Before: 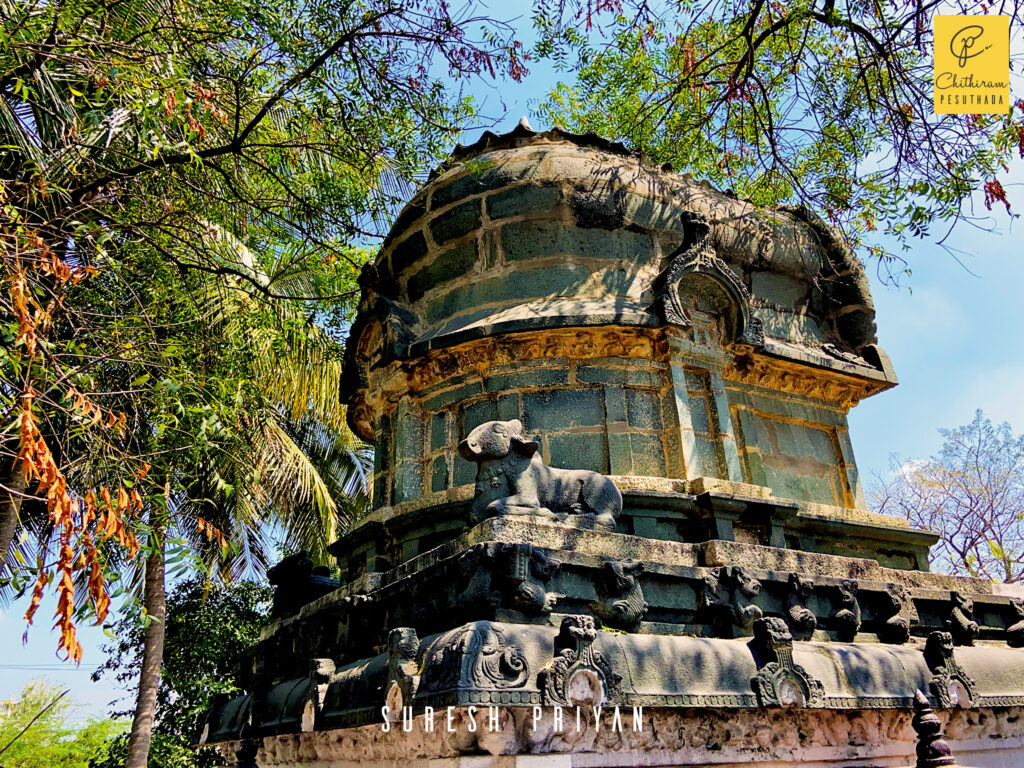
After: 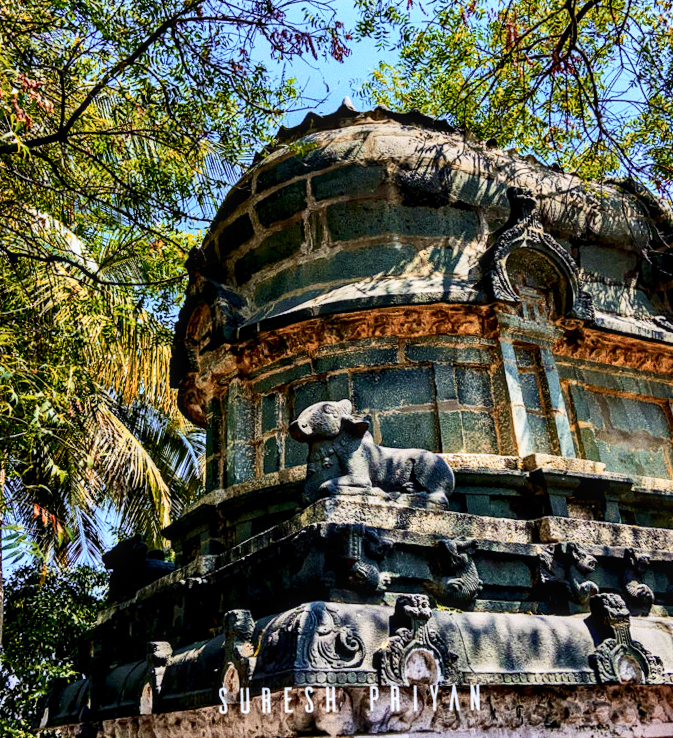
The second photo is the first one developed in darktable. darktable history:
crop and rotate: left 15.446%, right 17.836%
grain: coarseness 0.09 ISO
local contrast: on, module defaults
white balance: red 0.954, blue 1.079
color zones: curves: ch1 [(0, 0.469) (0.072, 0.457) (0.243, 0.494) (0.429, 0.5) (0.571, 0.5) (0.714, 0.5) (0.857, 0.5) (1, 0.469)]; ch2 [(0, 0.499) (0.143, 0.467) (0.242, 0.436) (0.429, 0.493) (0.571, 0.5) (0.714, 0.5) (0.857, 0.5) (1, 0.499)]
contrast brightness saturation: contrast 0.28
rotate and perspective: rotation -1.32°, lens shift (horizontal) -0.031, crop left 0.015, crop right 0.985, crop top 0.047, crop bottom 0.982
